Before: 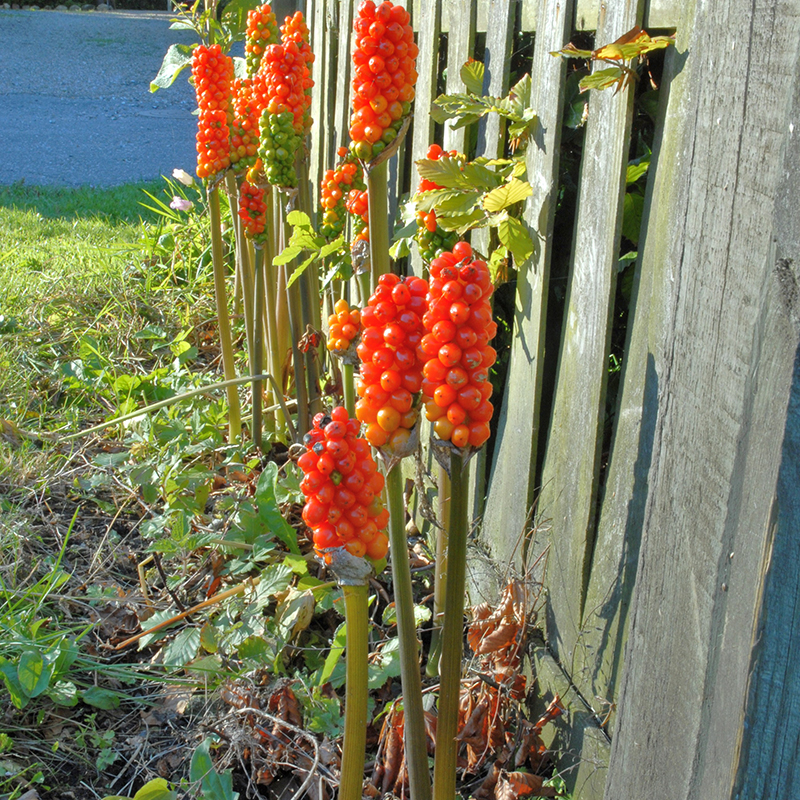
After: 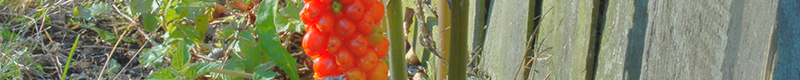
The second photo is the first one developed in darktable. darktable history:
contrast brightness saturation: contrast -0.1, brightness 0.05, saturation 0.08
crop and rotate: top 59.084%, bottom 30.916%
